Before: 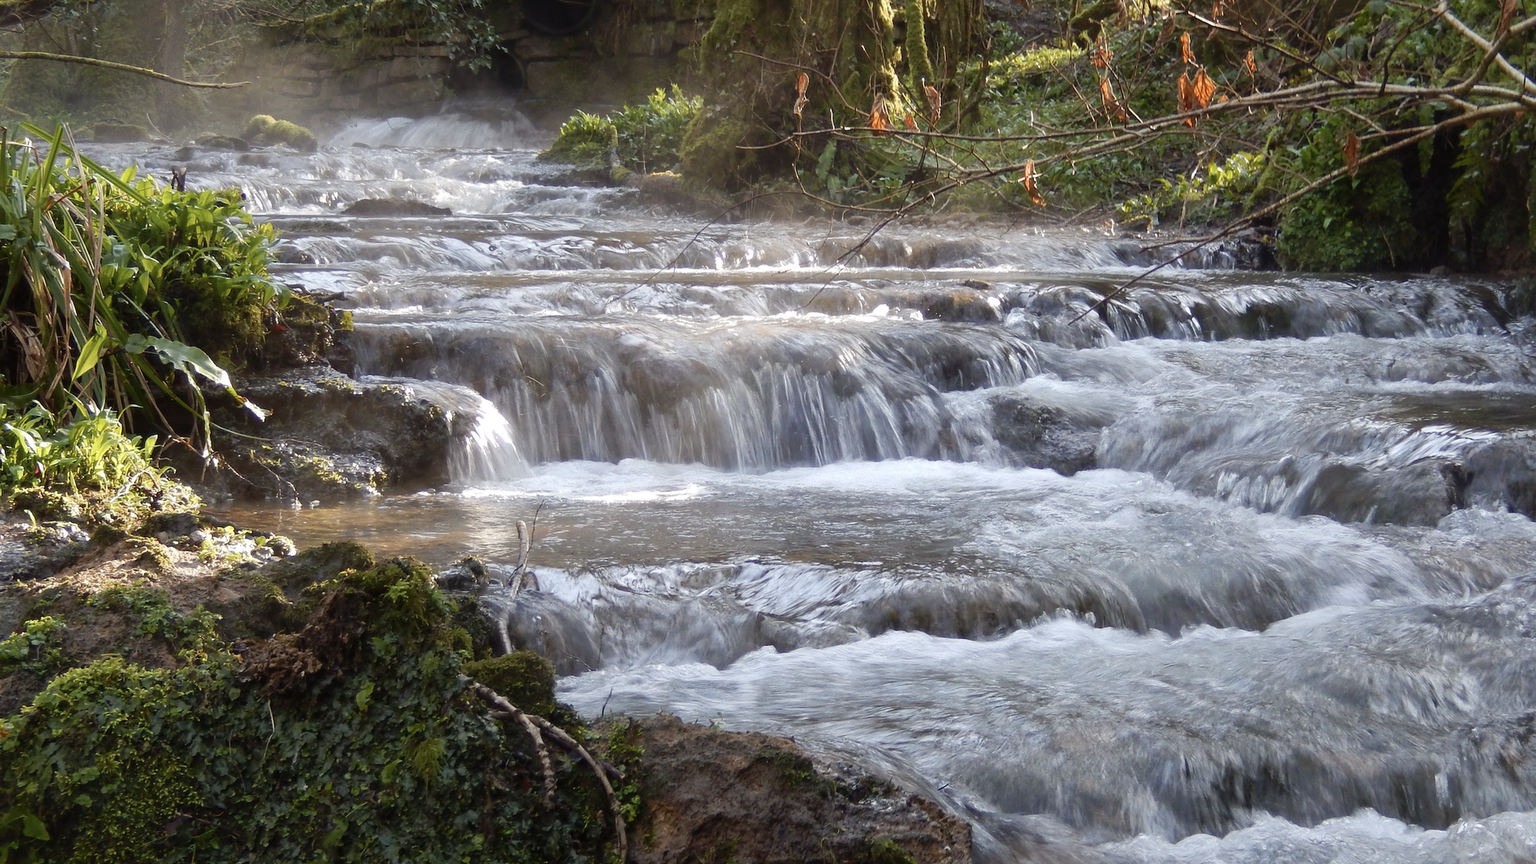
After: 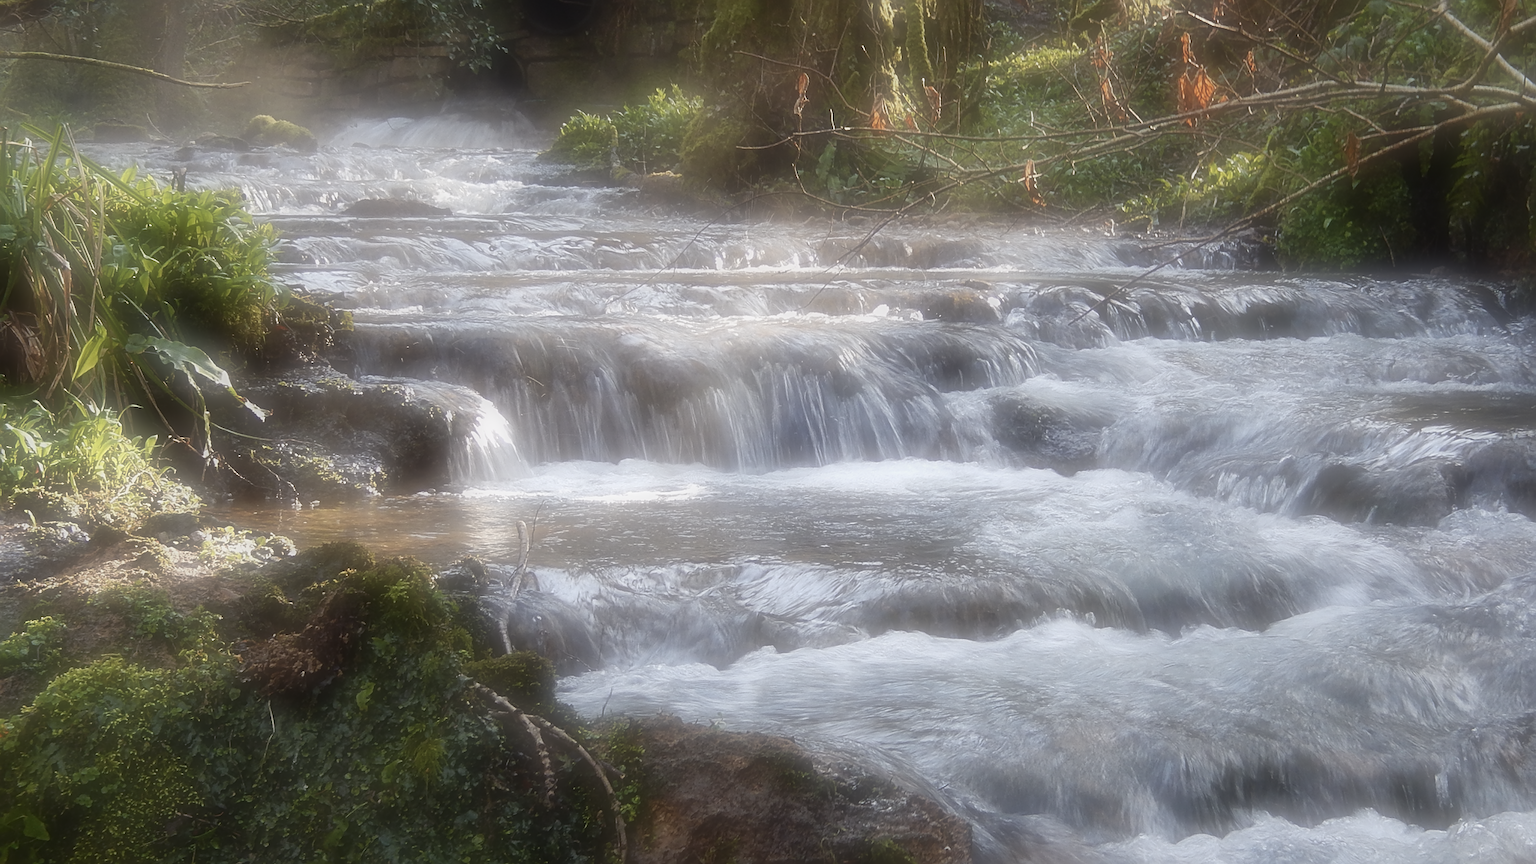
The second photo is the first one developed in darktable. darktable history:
sharpen: on, module defaults
soften: on, module defaults
